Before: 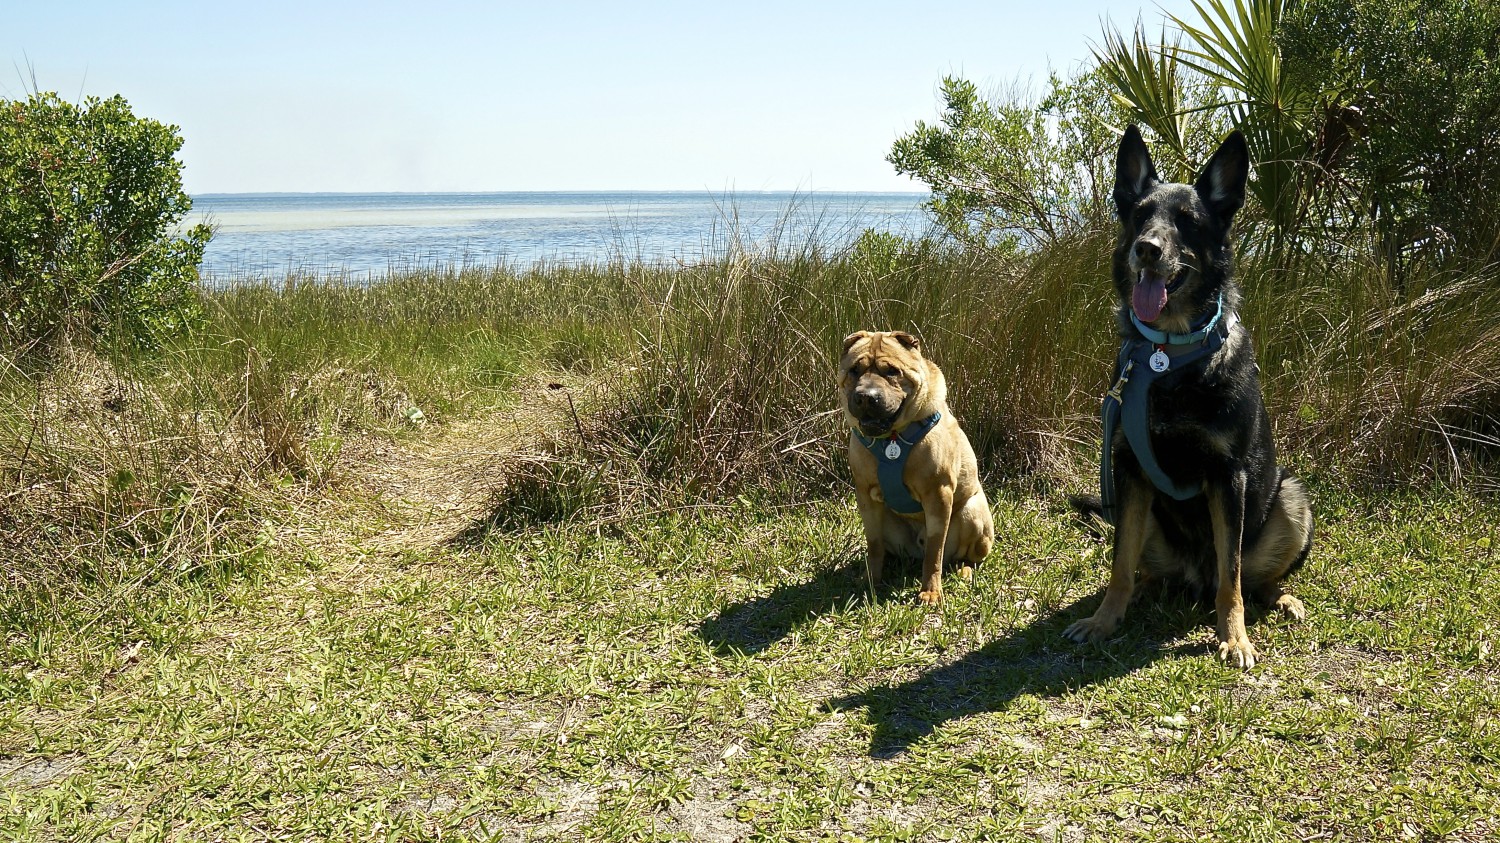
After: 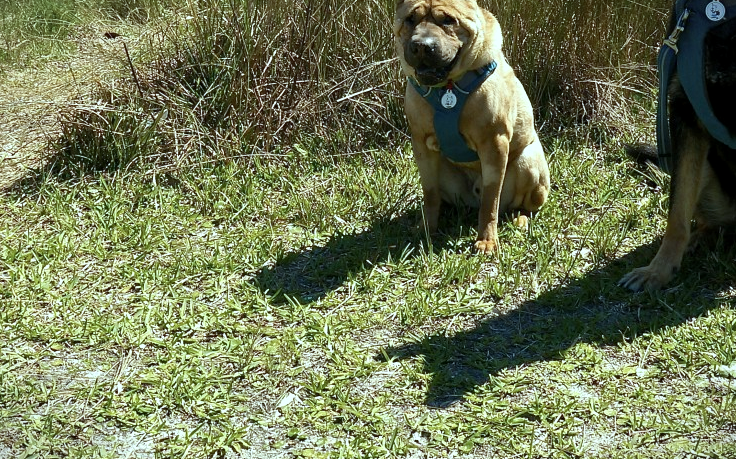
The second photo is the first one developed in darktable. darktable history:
exposure: black level correction 0.001, exposure 0.145 EV, compensate highlight preservation false
tone equalizer: edges refinement/feathering 500, mask exposure compensation -1.57 EV, preserve details no
crop: left 29.644%, top 41.74%, right 21.092%, bottom 3.5%
vignetting: fall-off start 100.1%, brightness -0.397, saturation -0.293, width/height ratio 1.321, unbound false
color correction: highlights a* -10, highlights b* -10.49
